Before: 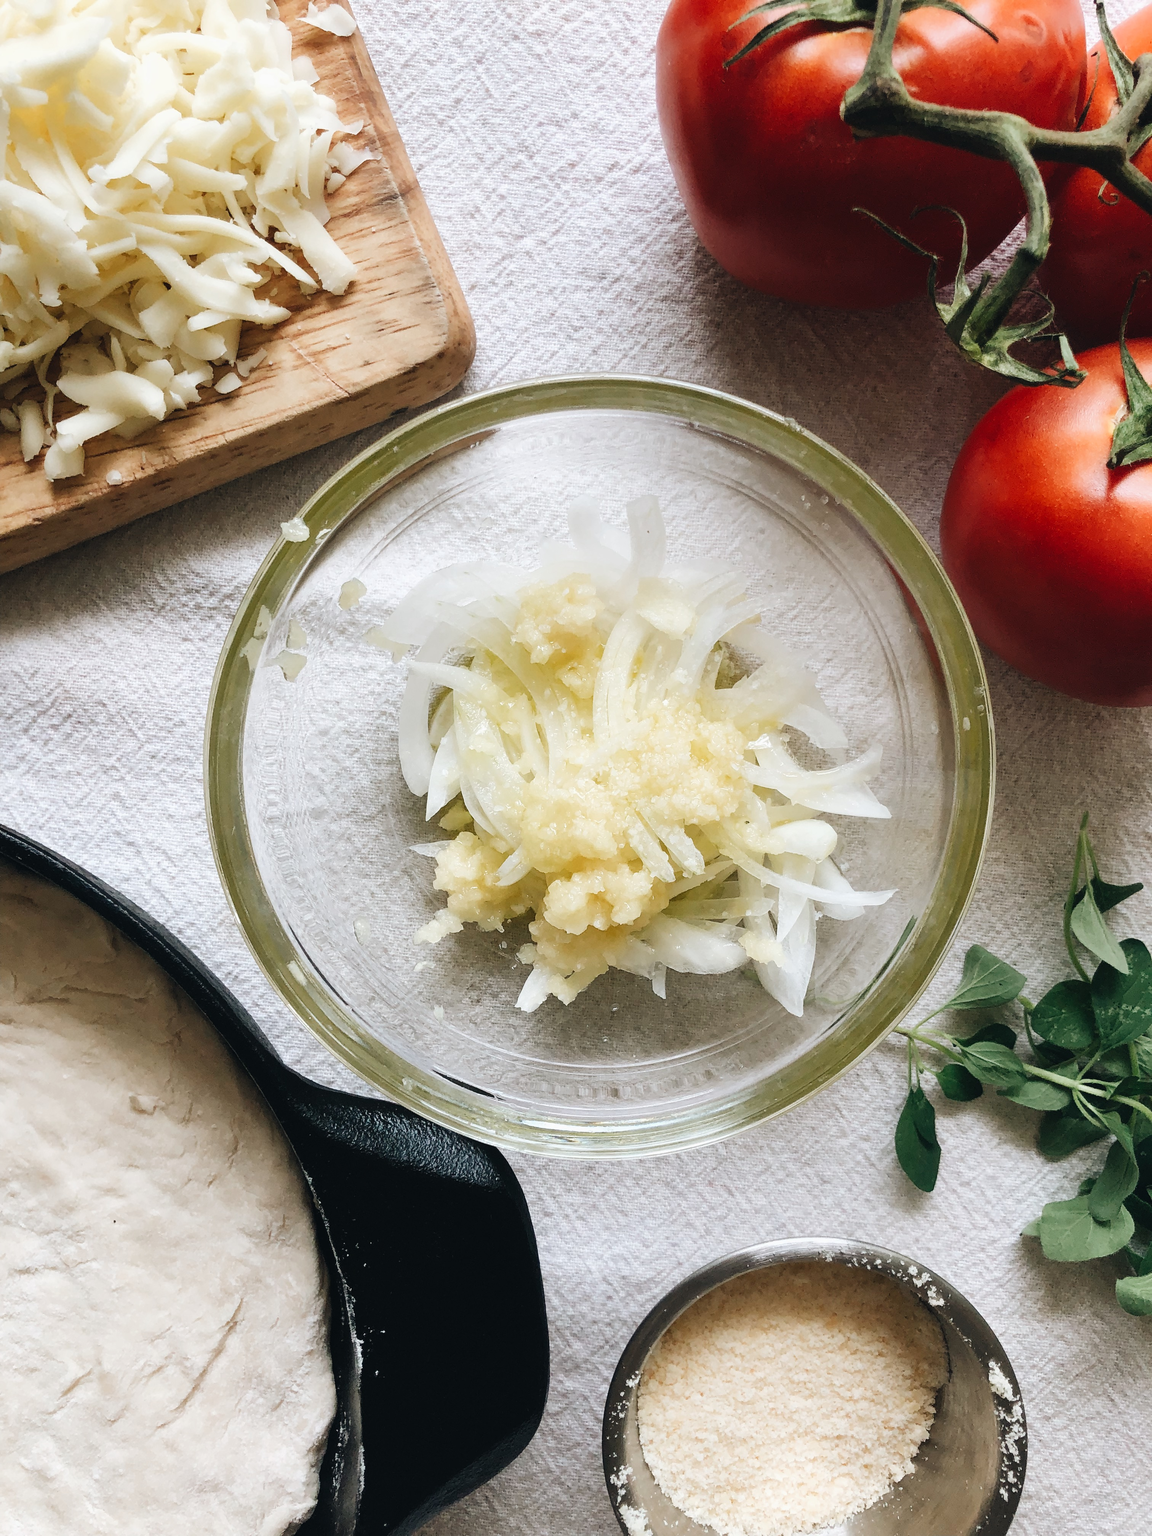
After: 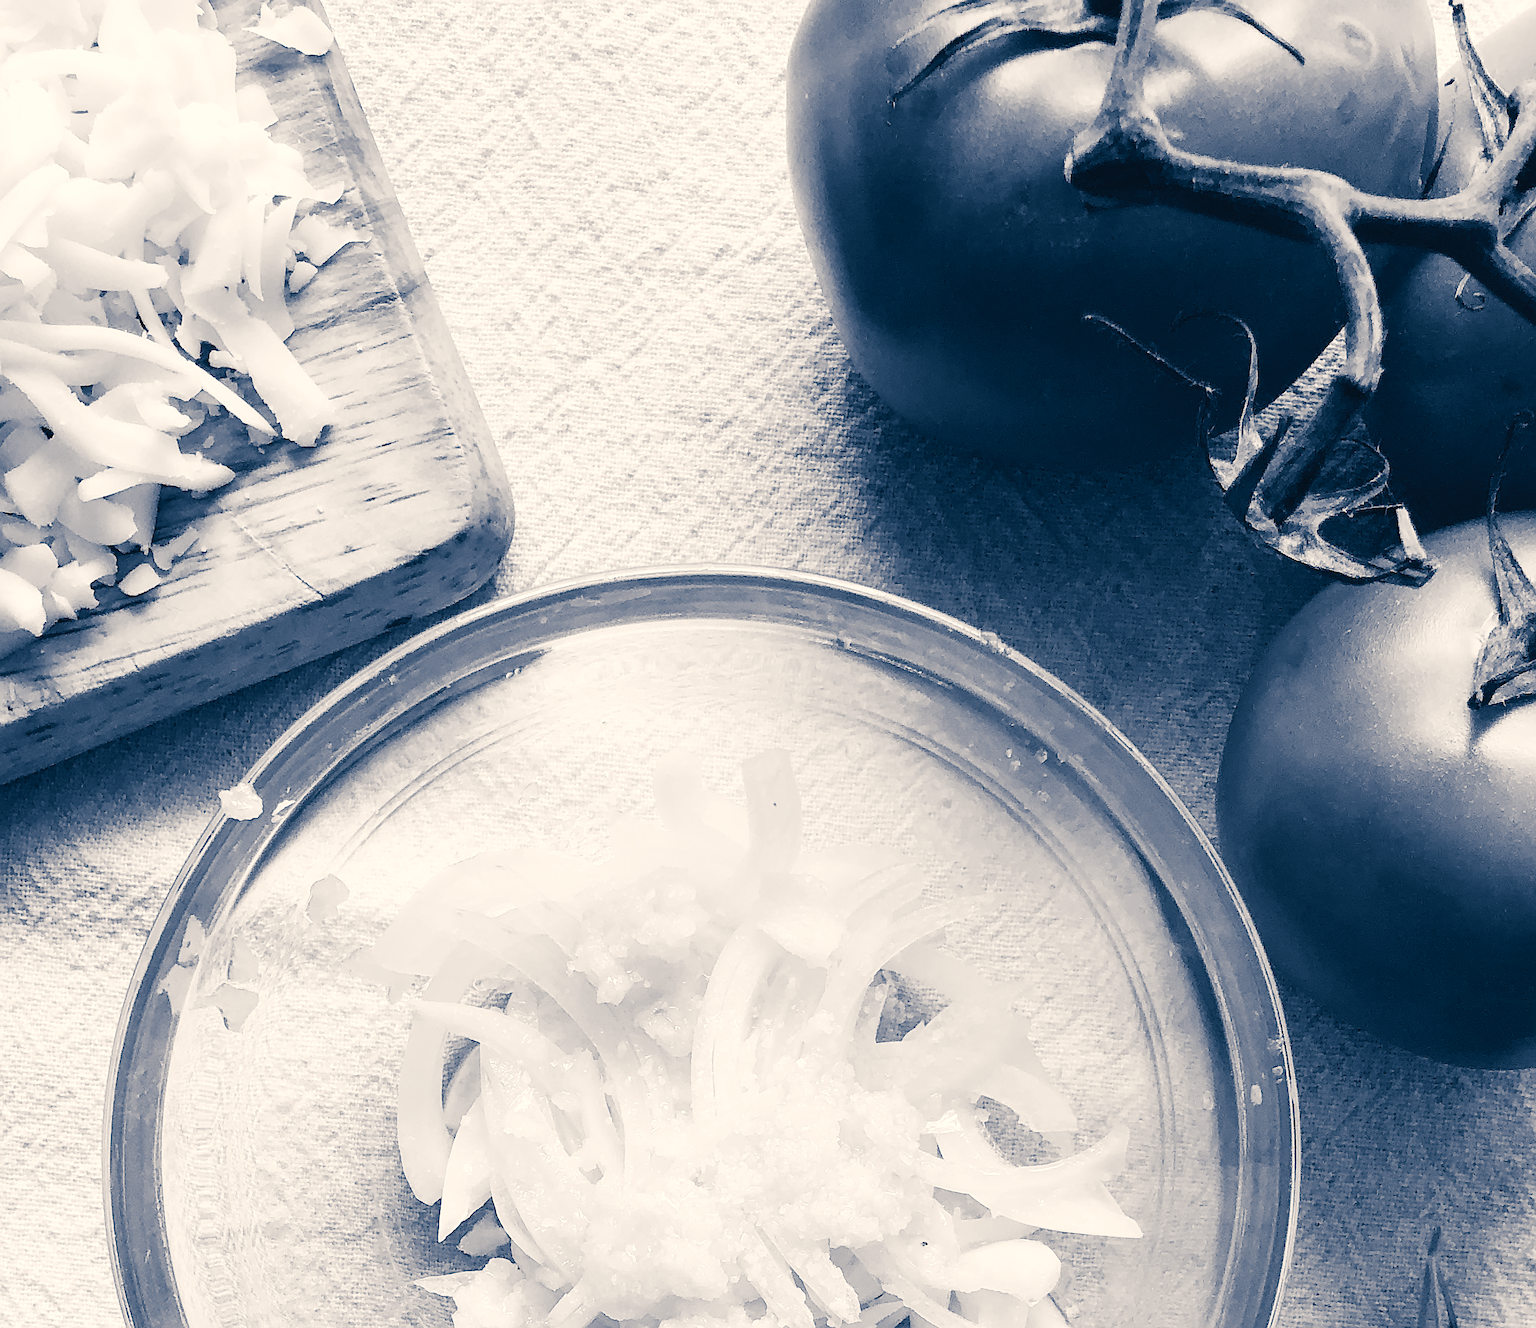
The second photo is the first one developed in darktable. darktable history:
tone equalizer: on, module defaults
crop and rotate: left 11.822%, bottom 42.796%
color correction: highlights a* 3.22, highlights b* 1.63, saturation 1.2
contrast brightness saturation: contrast 0.198, brightness 0.162, saturation 0.217
color balance rgb: shadows lift › luminance -41.012%, shadows lift › chroma 14.374%, shadows lift › hue 257.21°, highlights gain › luminance 6.093%, highlights gain › chroma 1.313%, highlights gain › hue 92.44°, linear chroma grading › global chroma 8.232%, perceptual saturation grading › global saturation 19.651%, global vibrance 28.196%
color calibration: output gray [0.714, 0.278, 0, 0], illuminant as shot in camera, x 0.37, y 0.382, temperature 4316.07 K
sharpen: on, module defaults
